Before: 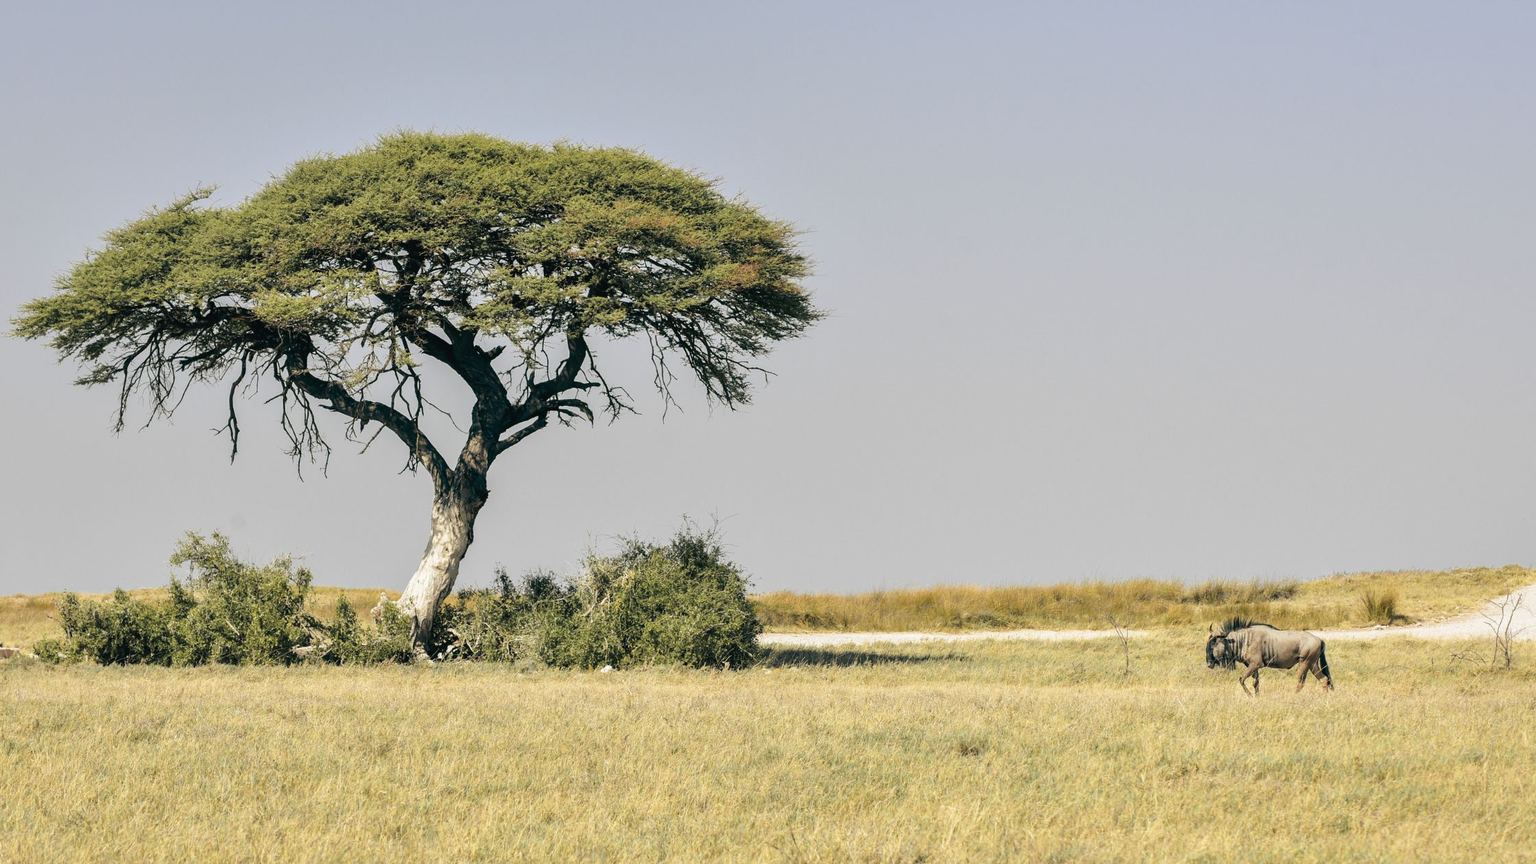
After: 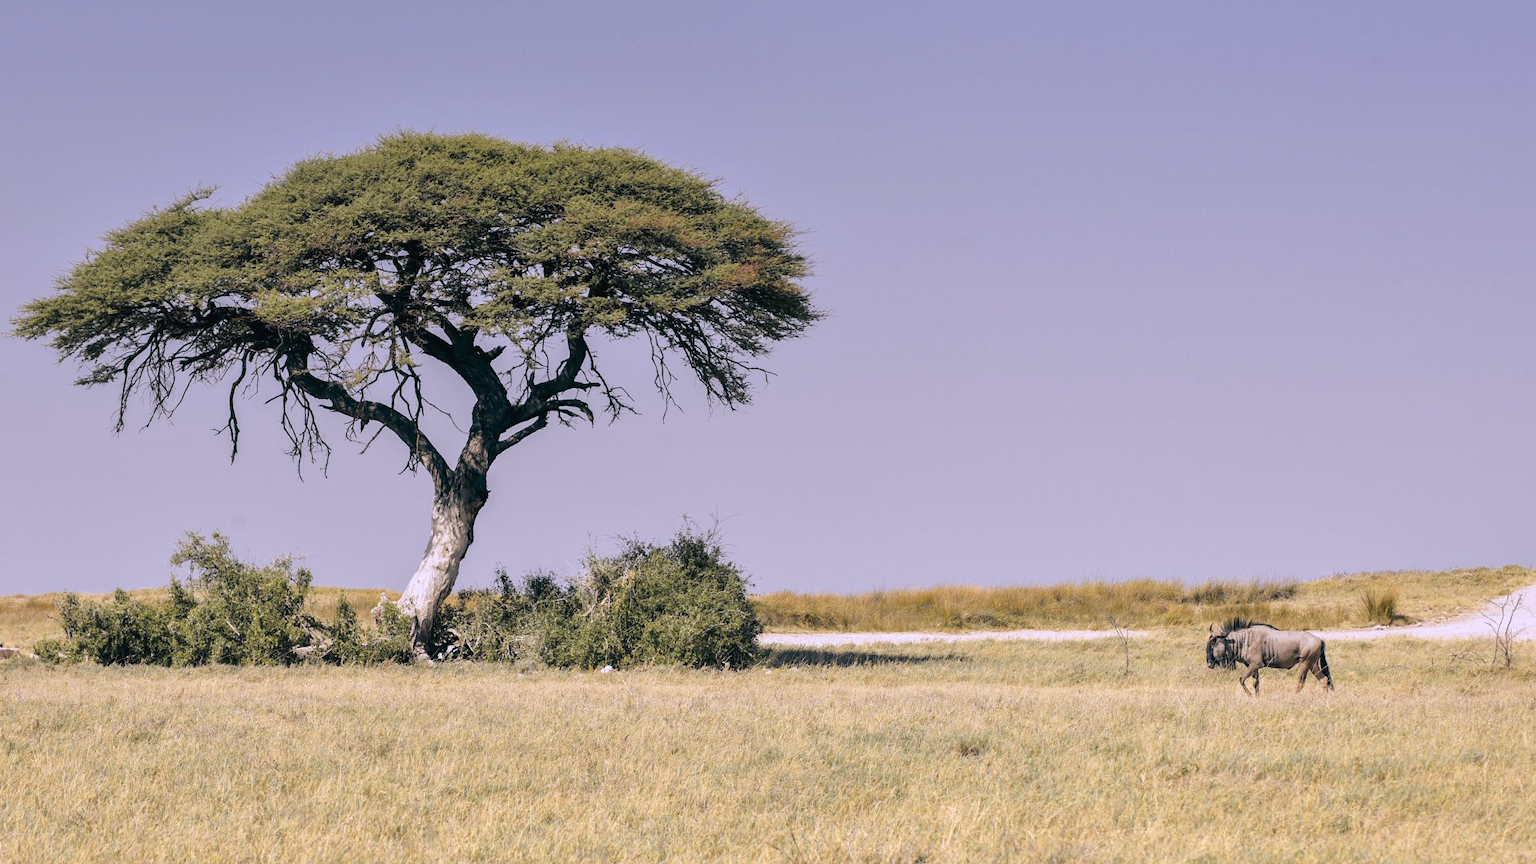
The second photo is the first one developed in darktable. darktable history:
graduated density: rotation -0.352°, offset 57.64
white balance: red 1.042, blue 1.17
